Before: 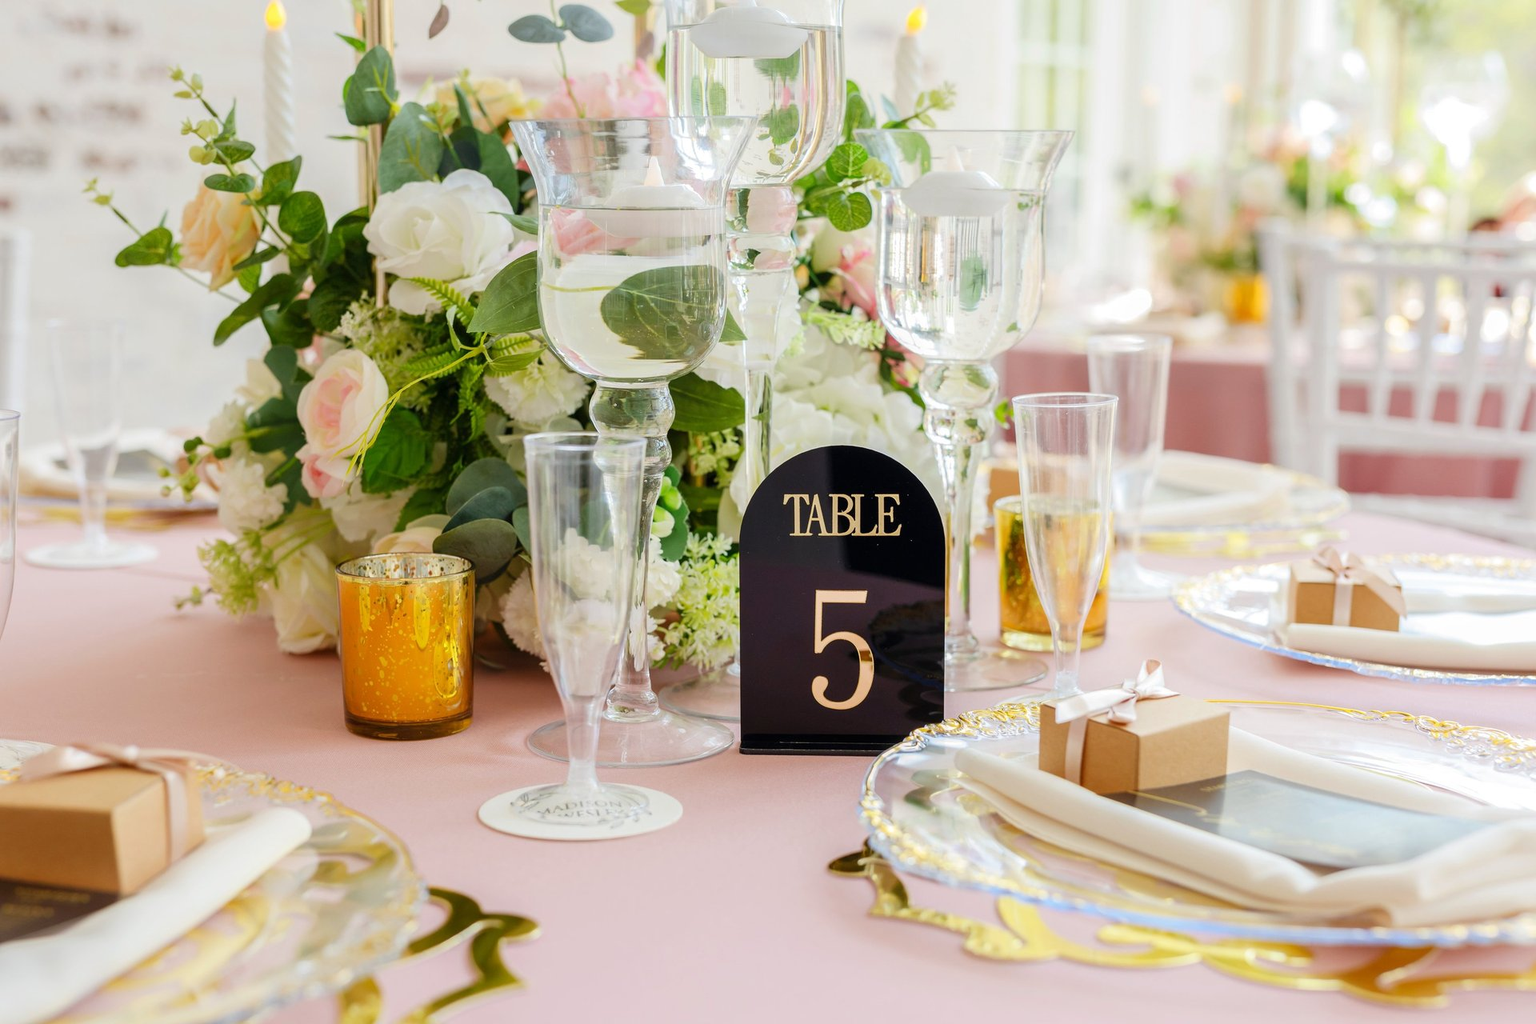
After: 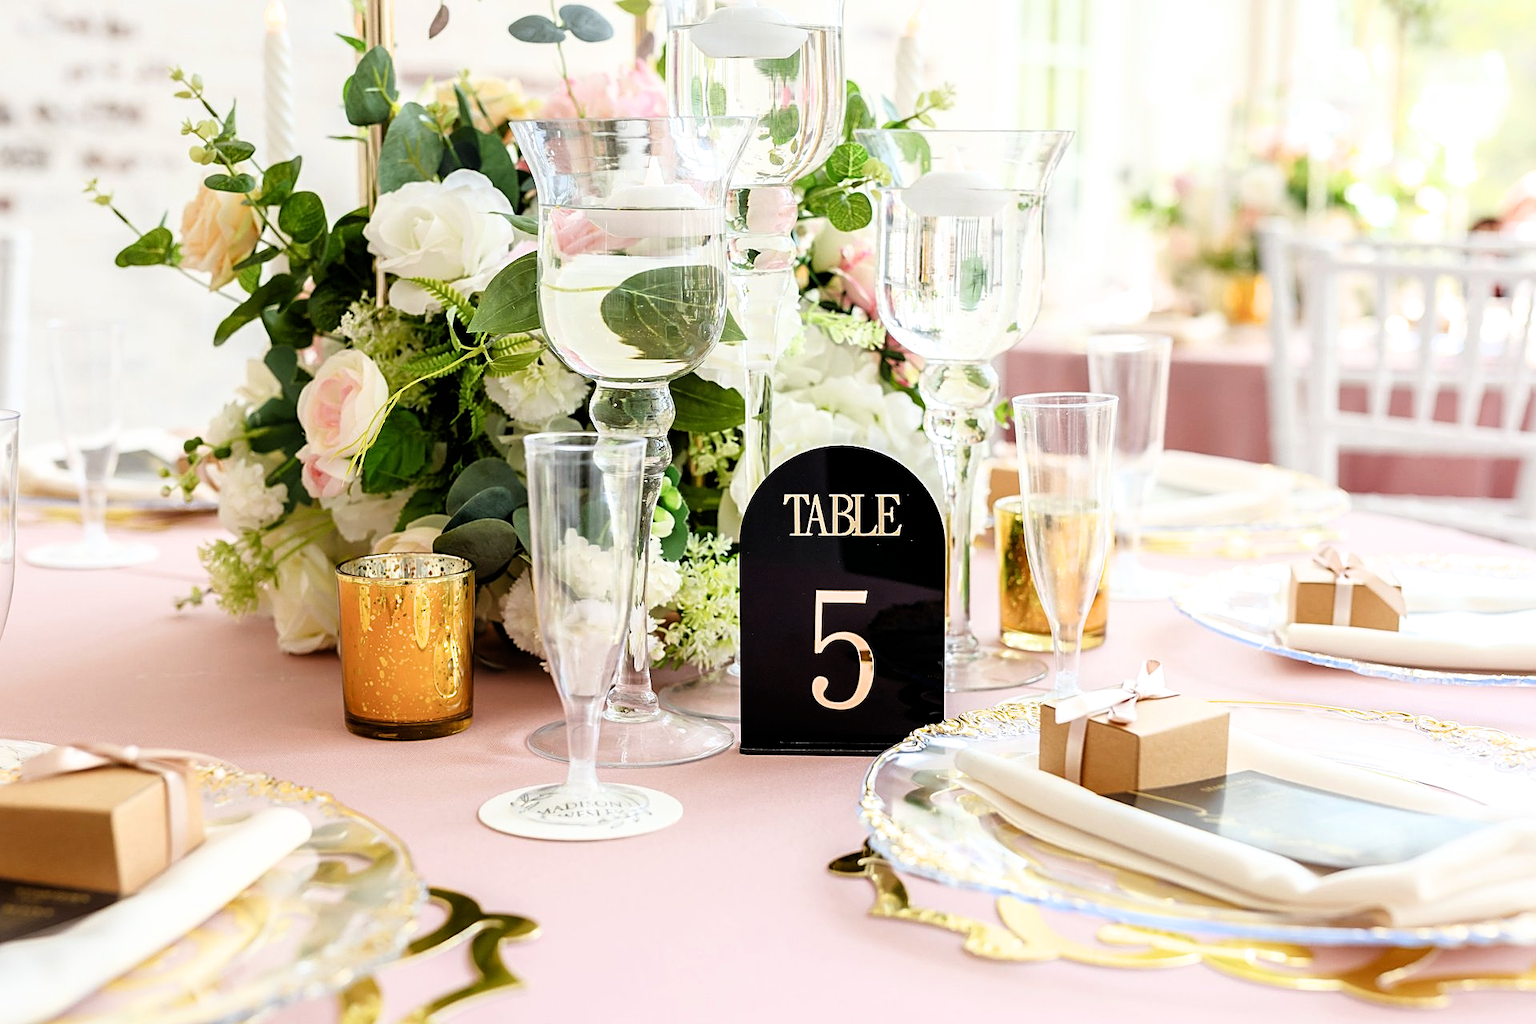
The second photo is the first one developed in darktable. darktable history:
sharpen: on, module defaults
shadows and highlights: shadows 31.22, highlights 1.68, soften with gaussian
tone equalizer: smoothing diameter 24.99%, edges refinement/feathering 12.73, preserve details guided filter
filmic rgb: black relative exposure -8.18 EV, white relative exposure 2.2 EV, target white luminance 99.916%, hardness 7.14, latitude 74.77%, contrast 1.321, highlights saturation mix -1.94%, shadows ↔ highlights balance 30.71%, iterations of high-quality reconstruction 0
